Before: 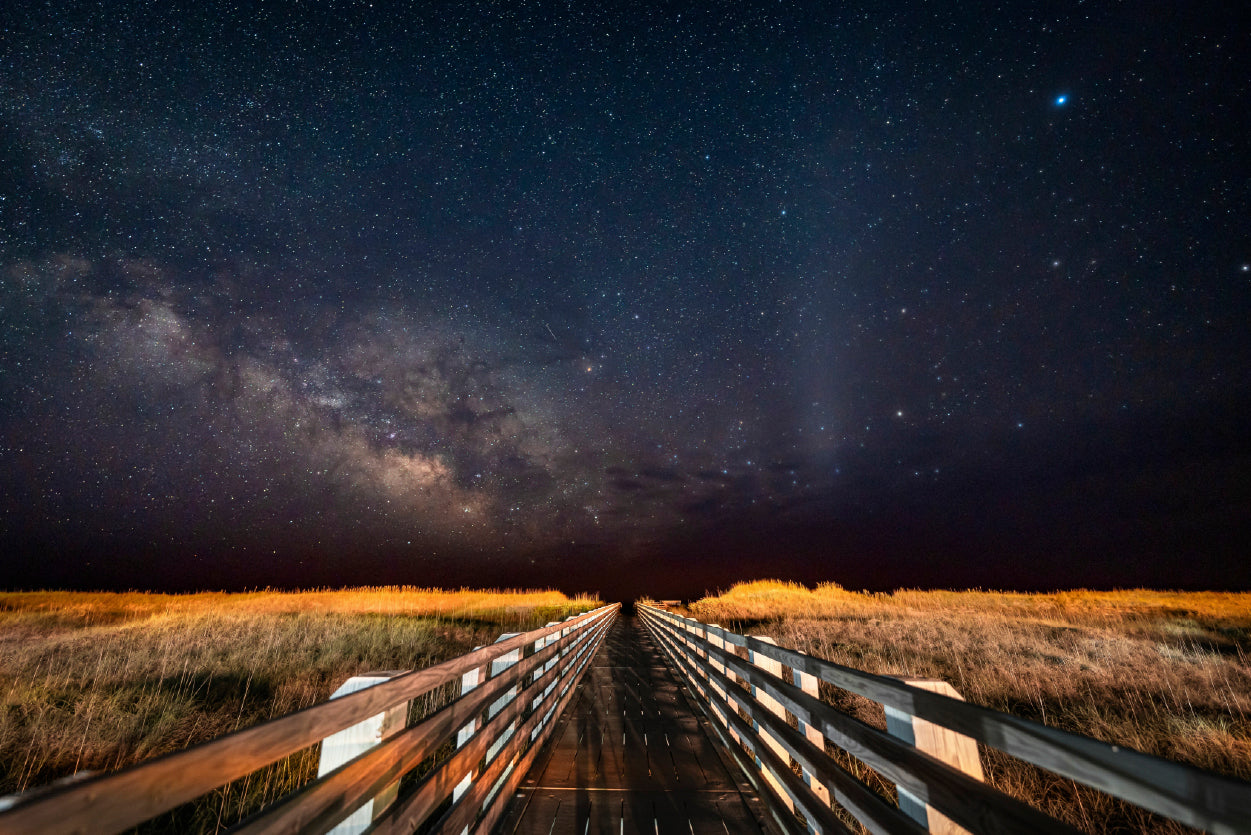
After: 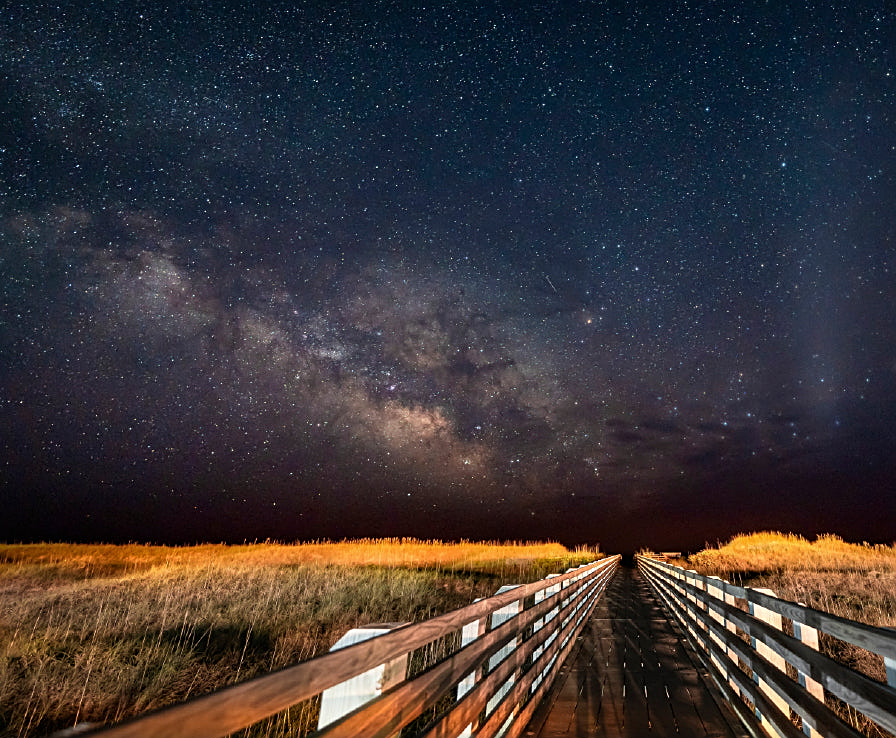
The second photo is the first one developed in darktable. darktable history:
crop: top 5.803%, right 27.864%, bottom 5.804%
sharpen: on, module defaults
